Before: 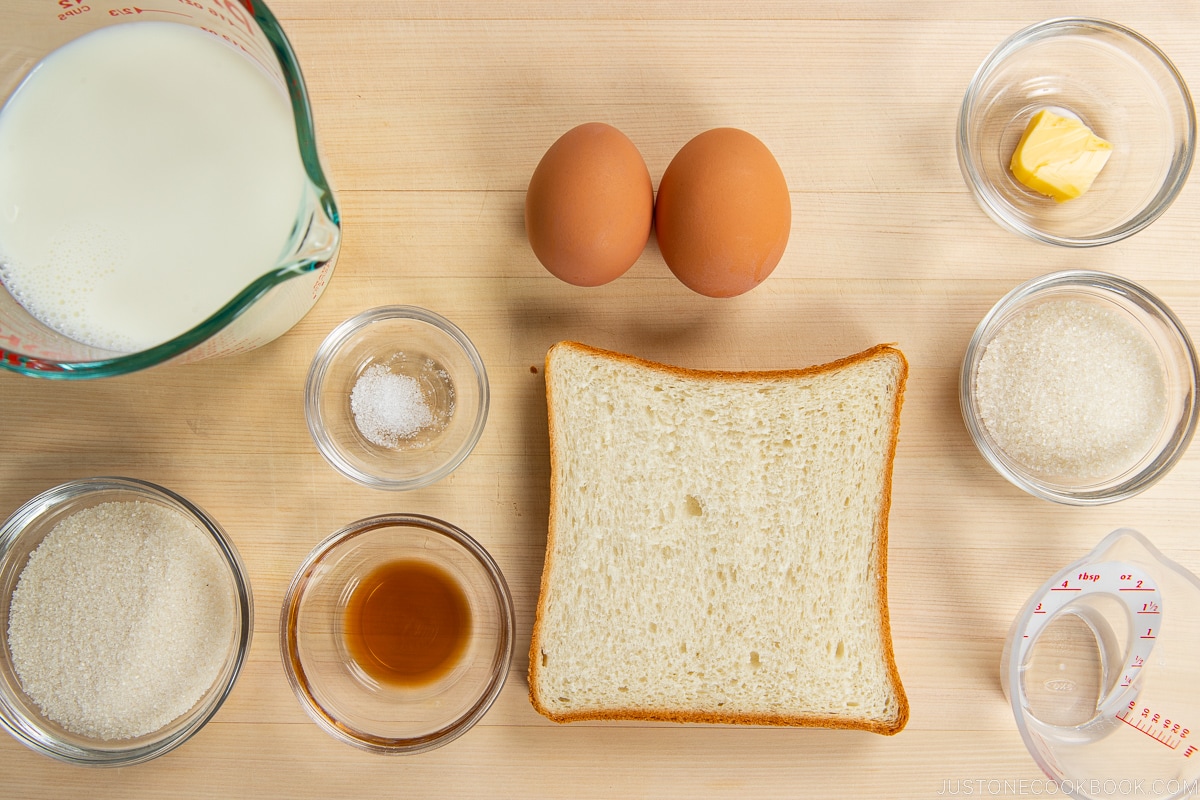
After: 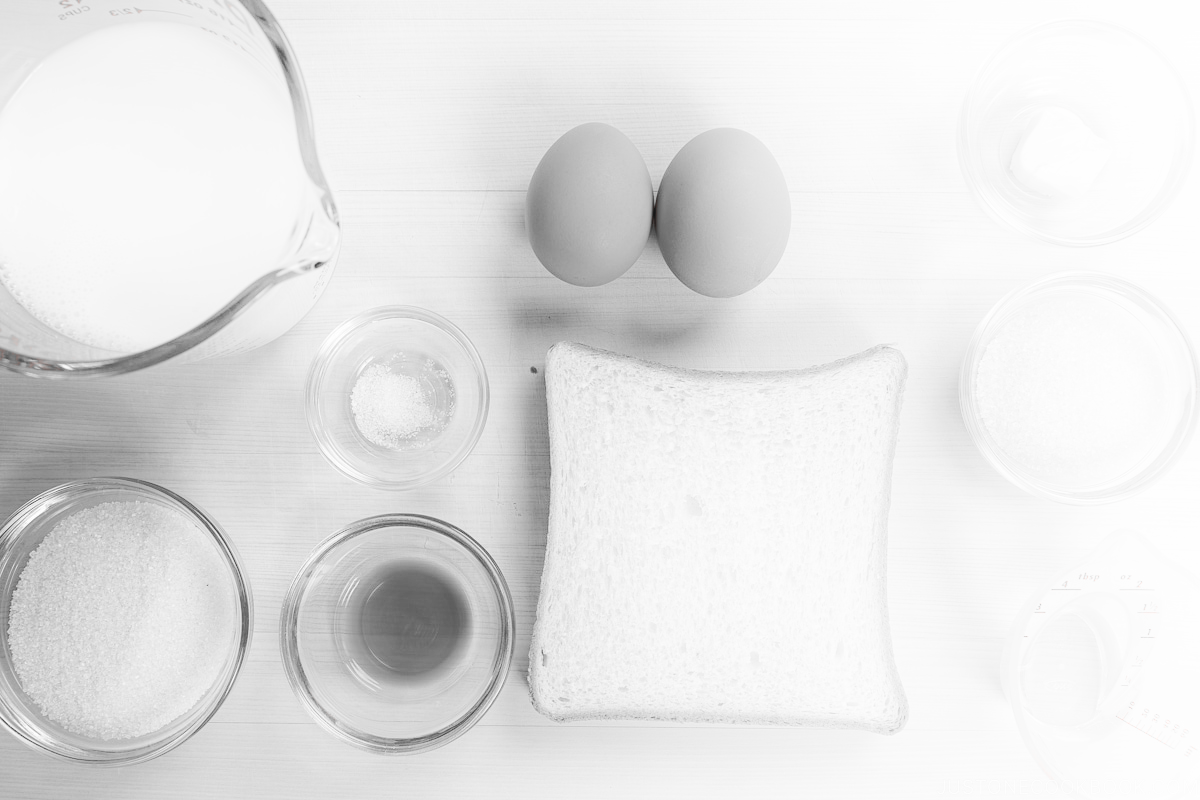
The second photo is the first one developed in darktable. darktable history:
shadows and highlights: shadows -20.97, highlights 99.46, highlights color adjustment 49.12%, soften with gaussian
color zones: curves: ch1 [(0, 0.006) (0.094, 0.285) (0.171, 0.001) (0.429, 0.001) (0.571, 0.003) (0.714, 0.004) (0.857, 0.004) (1, 0.006)], mix 100.65%
